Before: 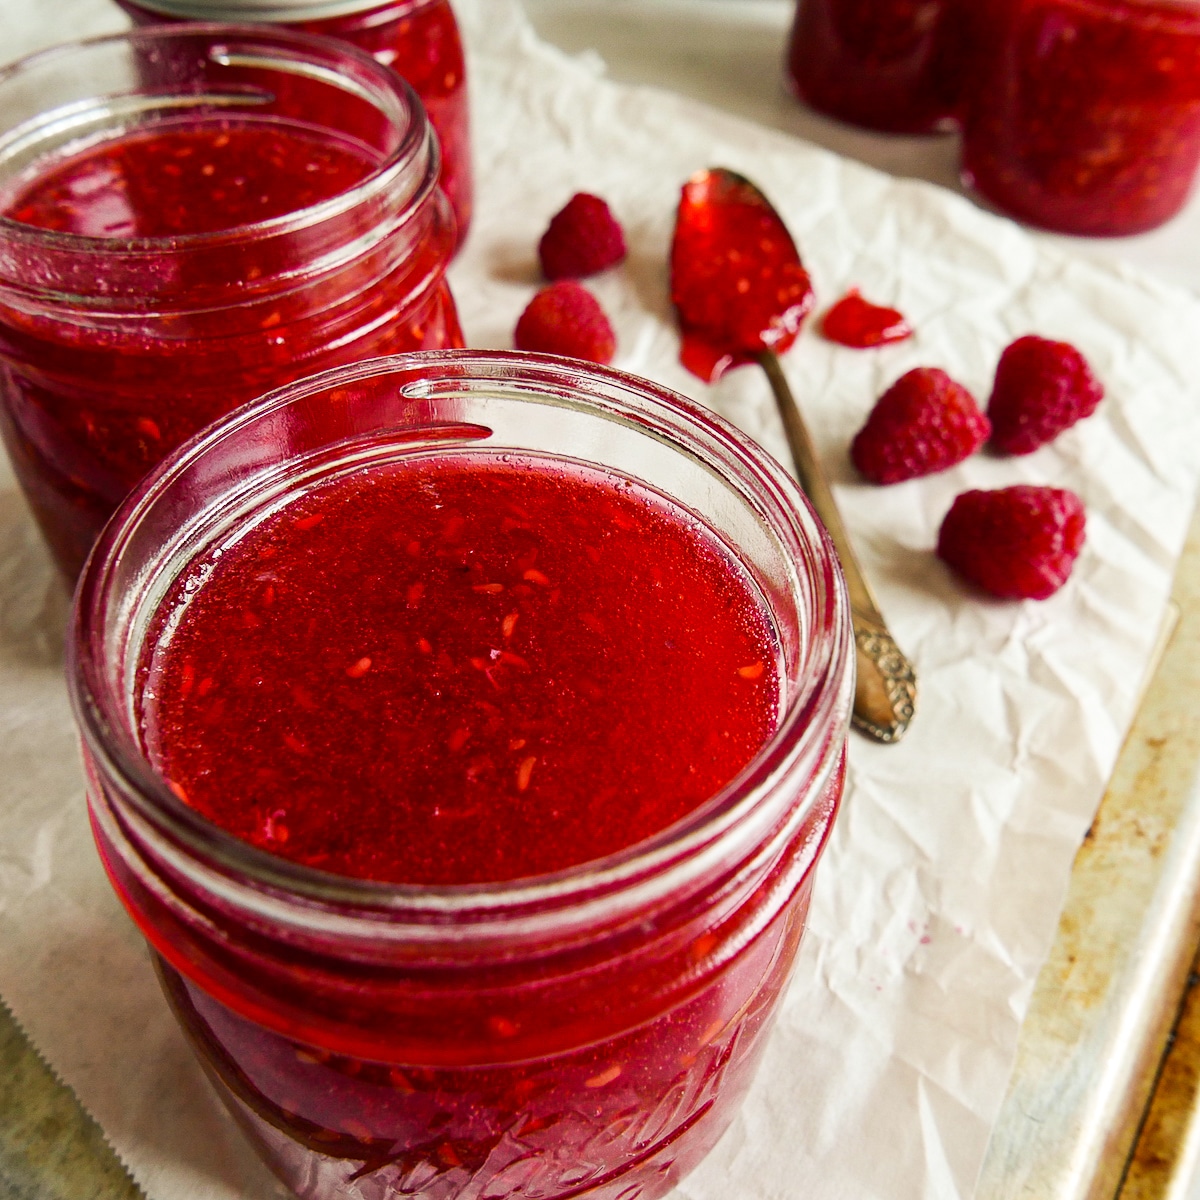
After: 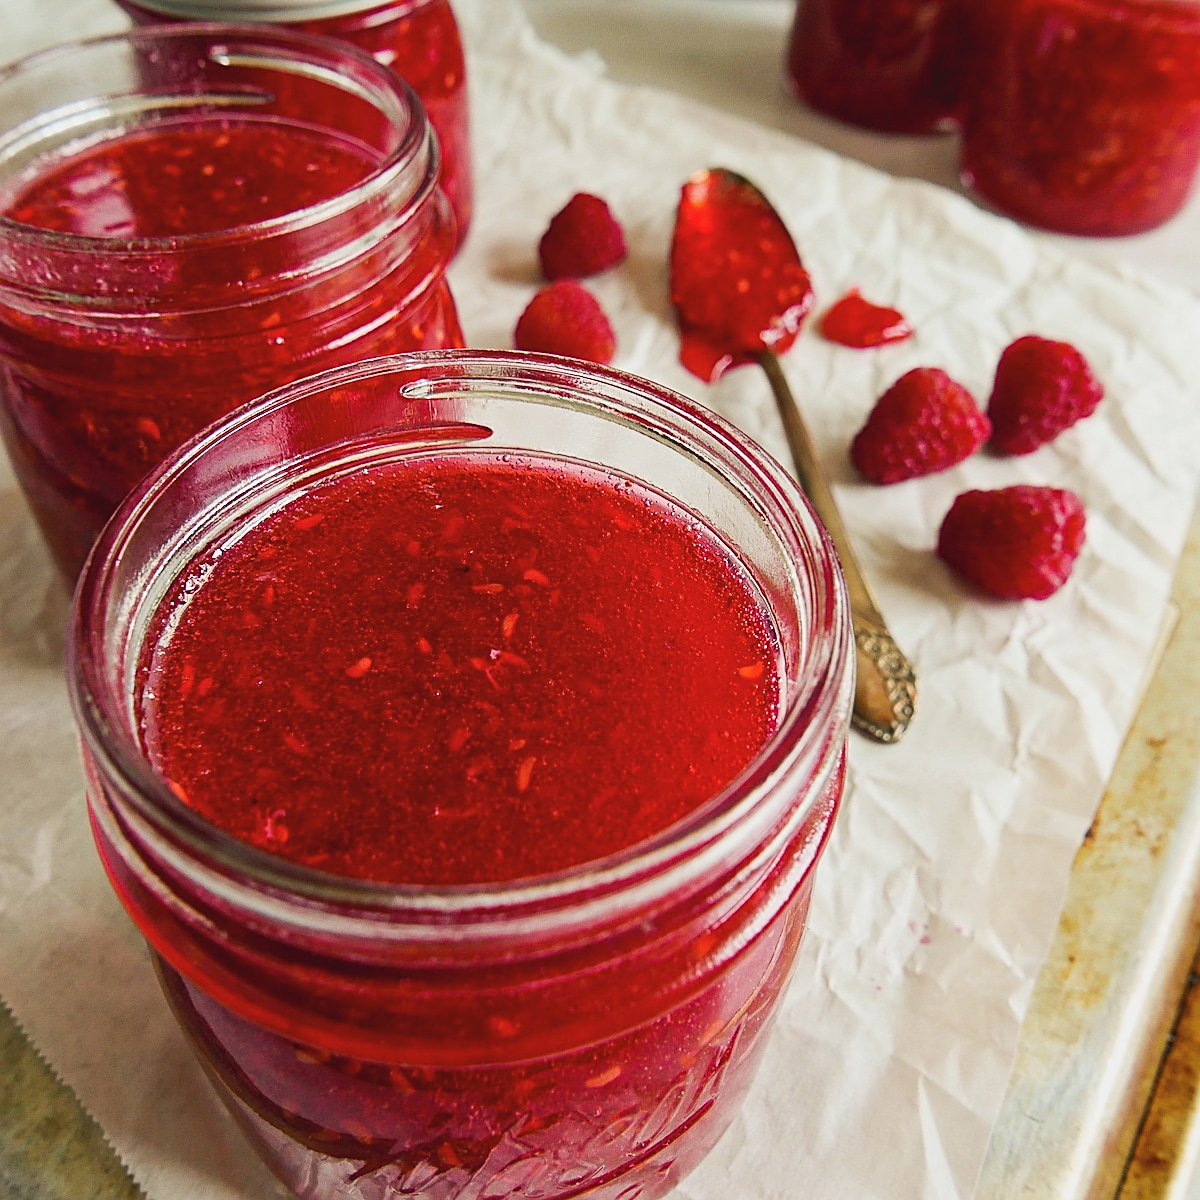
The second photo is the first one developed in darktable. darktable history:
contrast brightness saturation: contrast -0.11
color balance rgb: linear chroma grading › global chroma 1.5%, linear chroma grading › mid-tones -1%, perceptual saturation grading › global saturation -3%, perceptual saturation grading › shadows -2%
sharpen: on, module defaults
